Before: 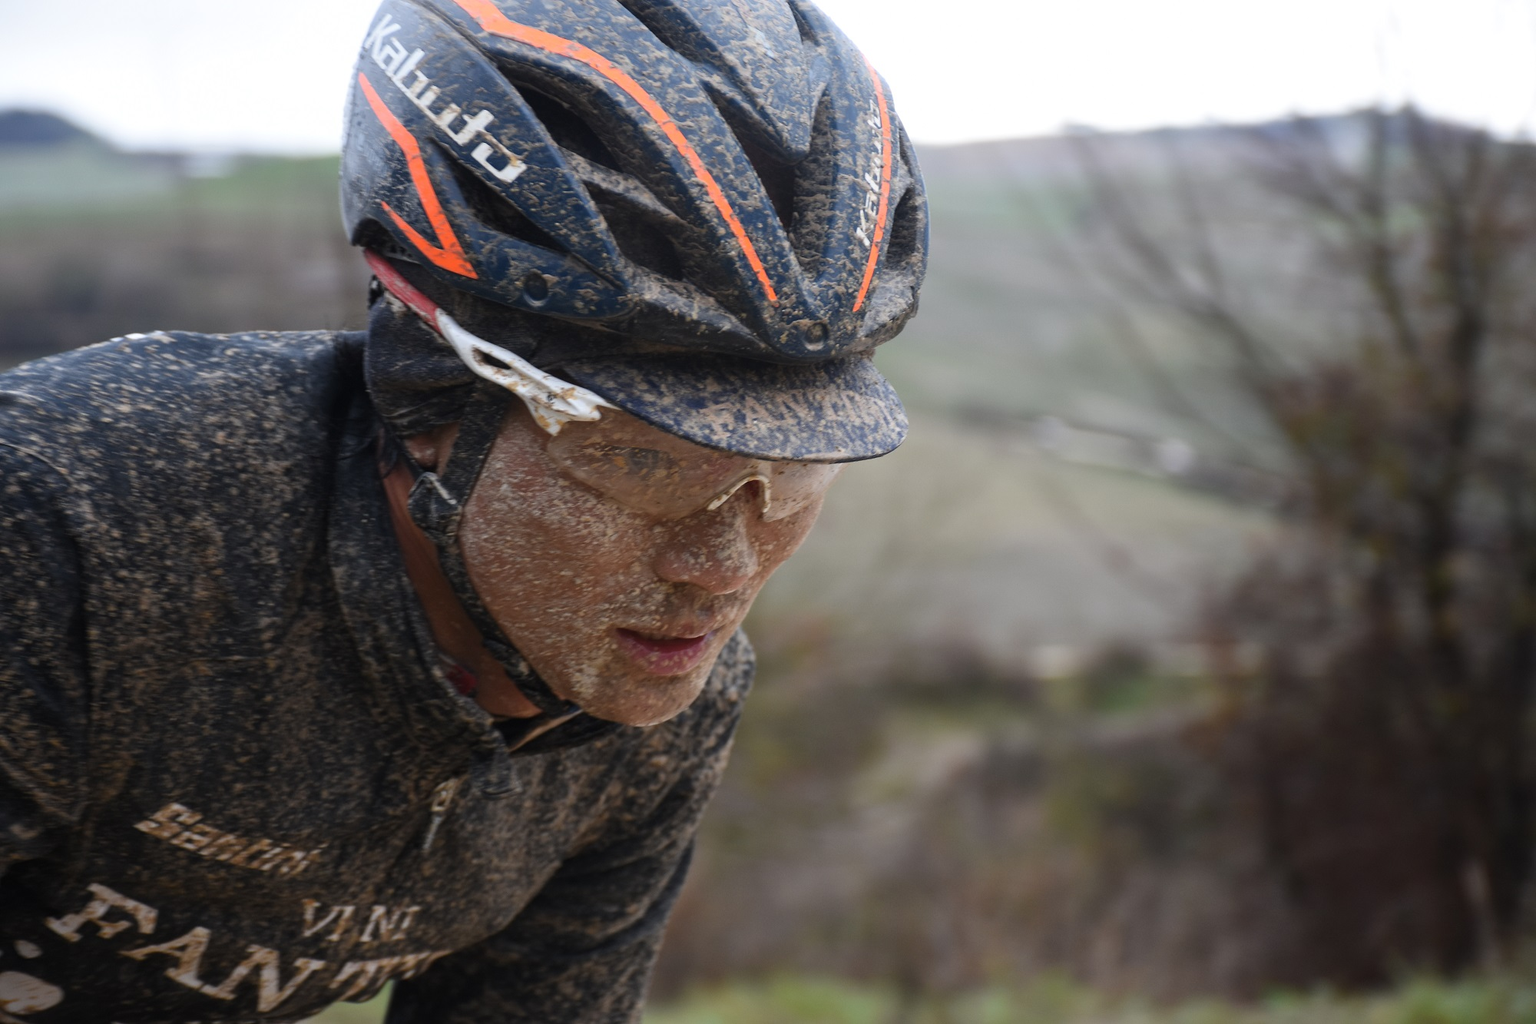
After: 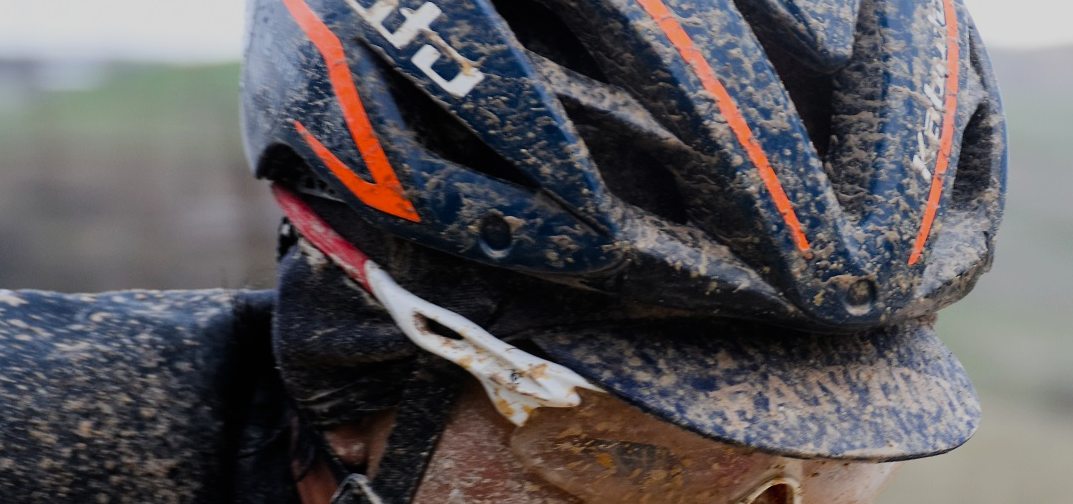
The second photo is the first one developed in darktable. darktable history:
filmic rgb: black relative exposure -7.15 EV, white relative exposure 5.36 EV, hardness 3.02
crop: left 10.121%, top 10.631%, right 36.218%, bottom 51.526%
color balance rgb: linear chroma grading › shadows 16%, perceptual saturation grading › global saturation 8%, perceptual saturation grading › shadows 4%, perceptual brilliance grading › global brilliance 2%, perceptual brilliance grading › highlights 8%, perceptual brilliance grading › shadows -4%, global vibrance 16%, saturation formula JzAzBz (2021)
